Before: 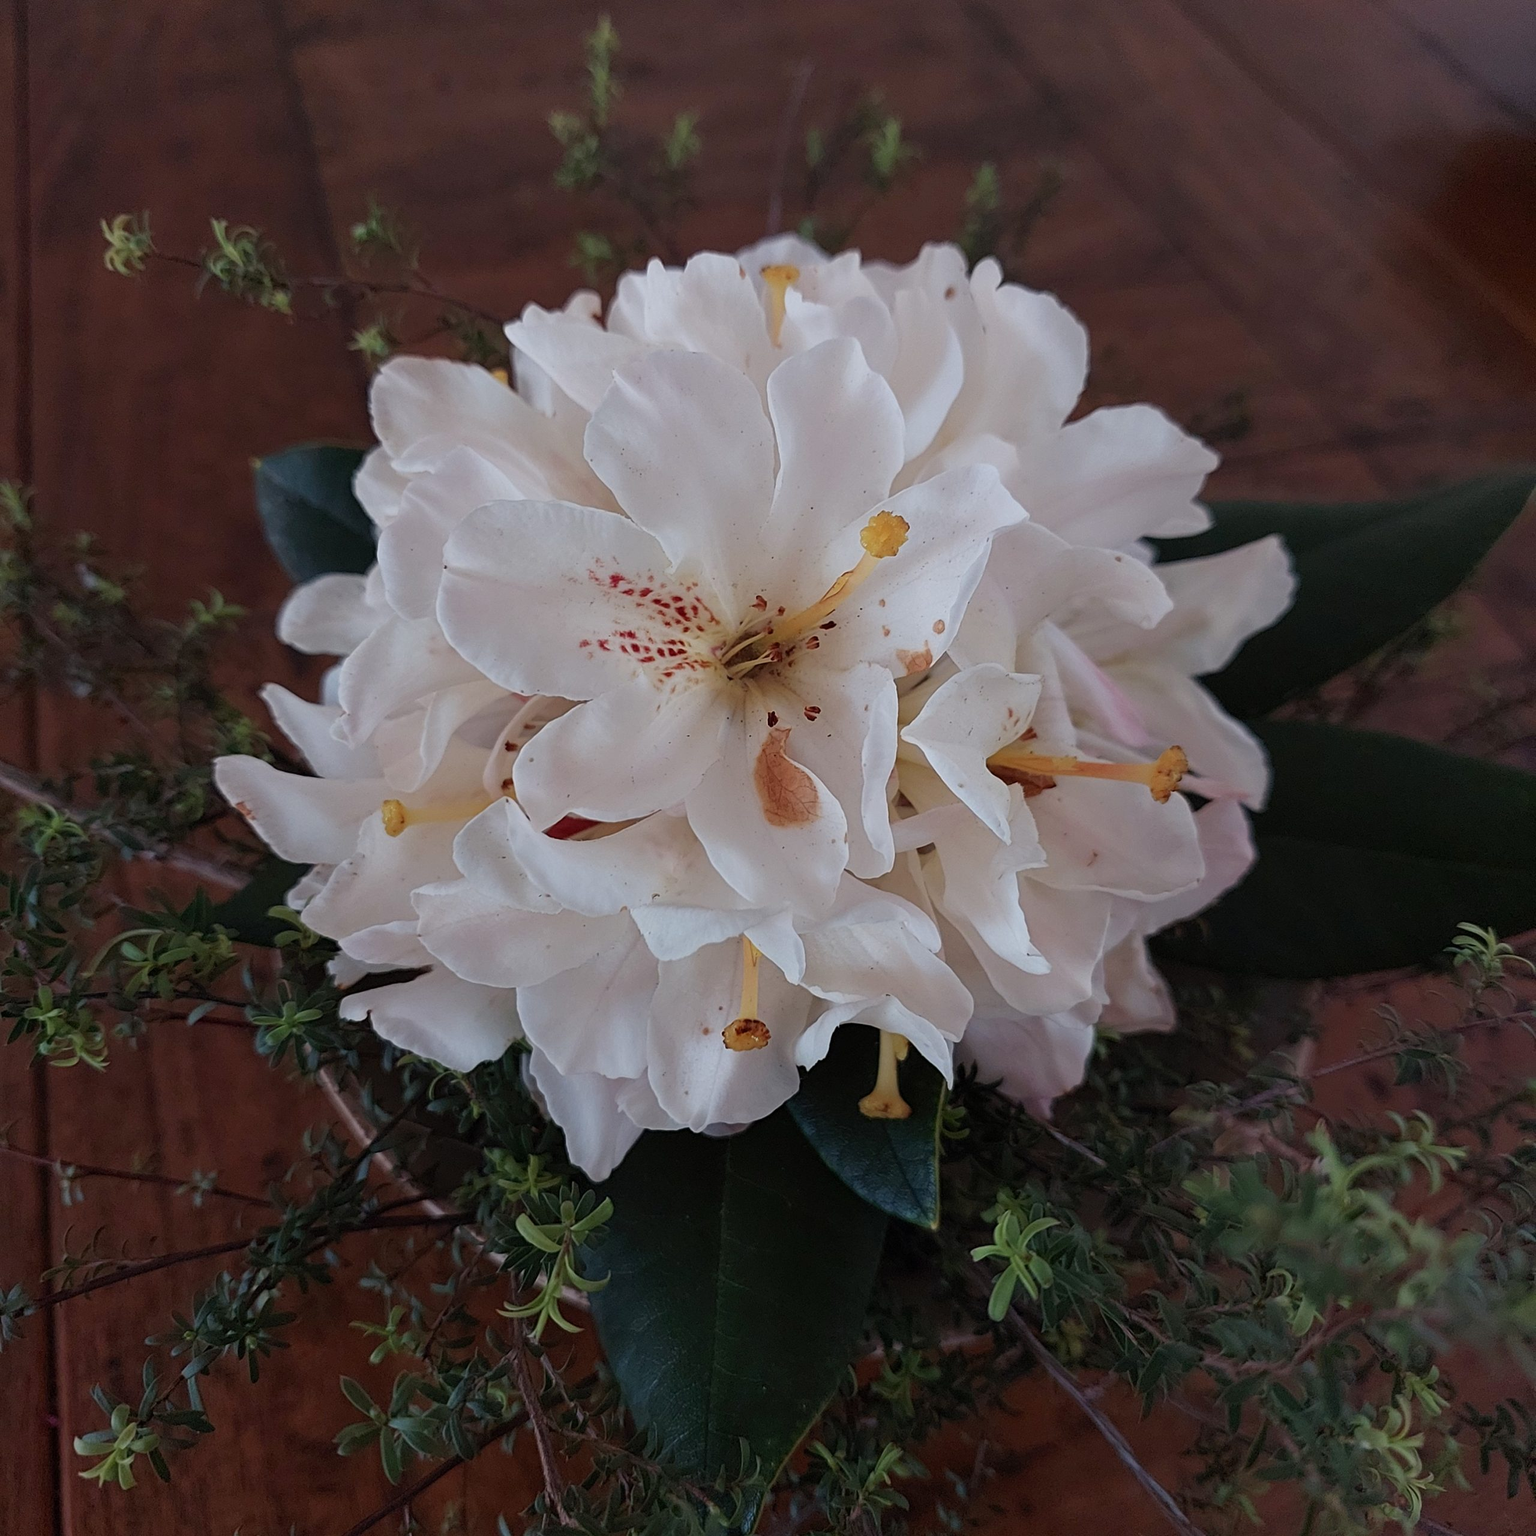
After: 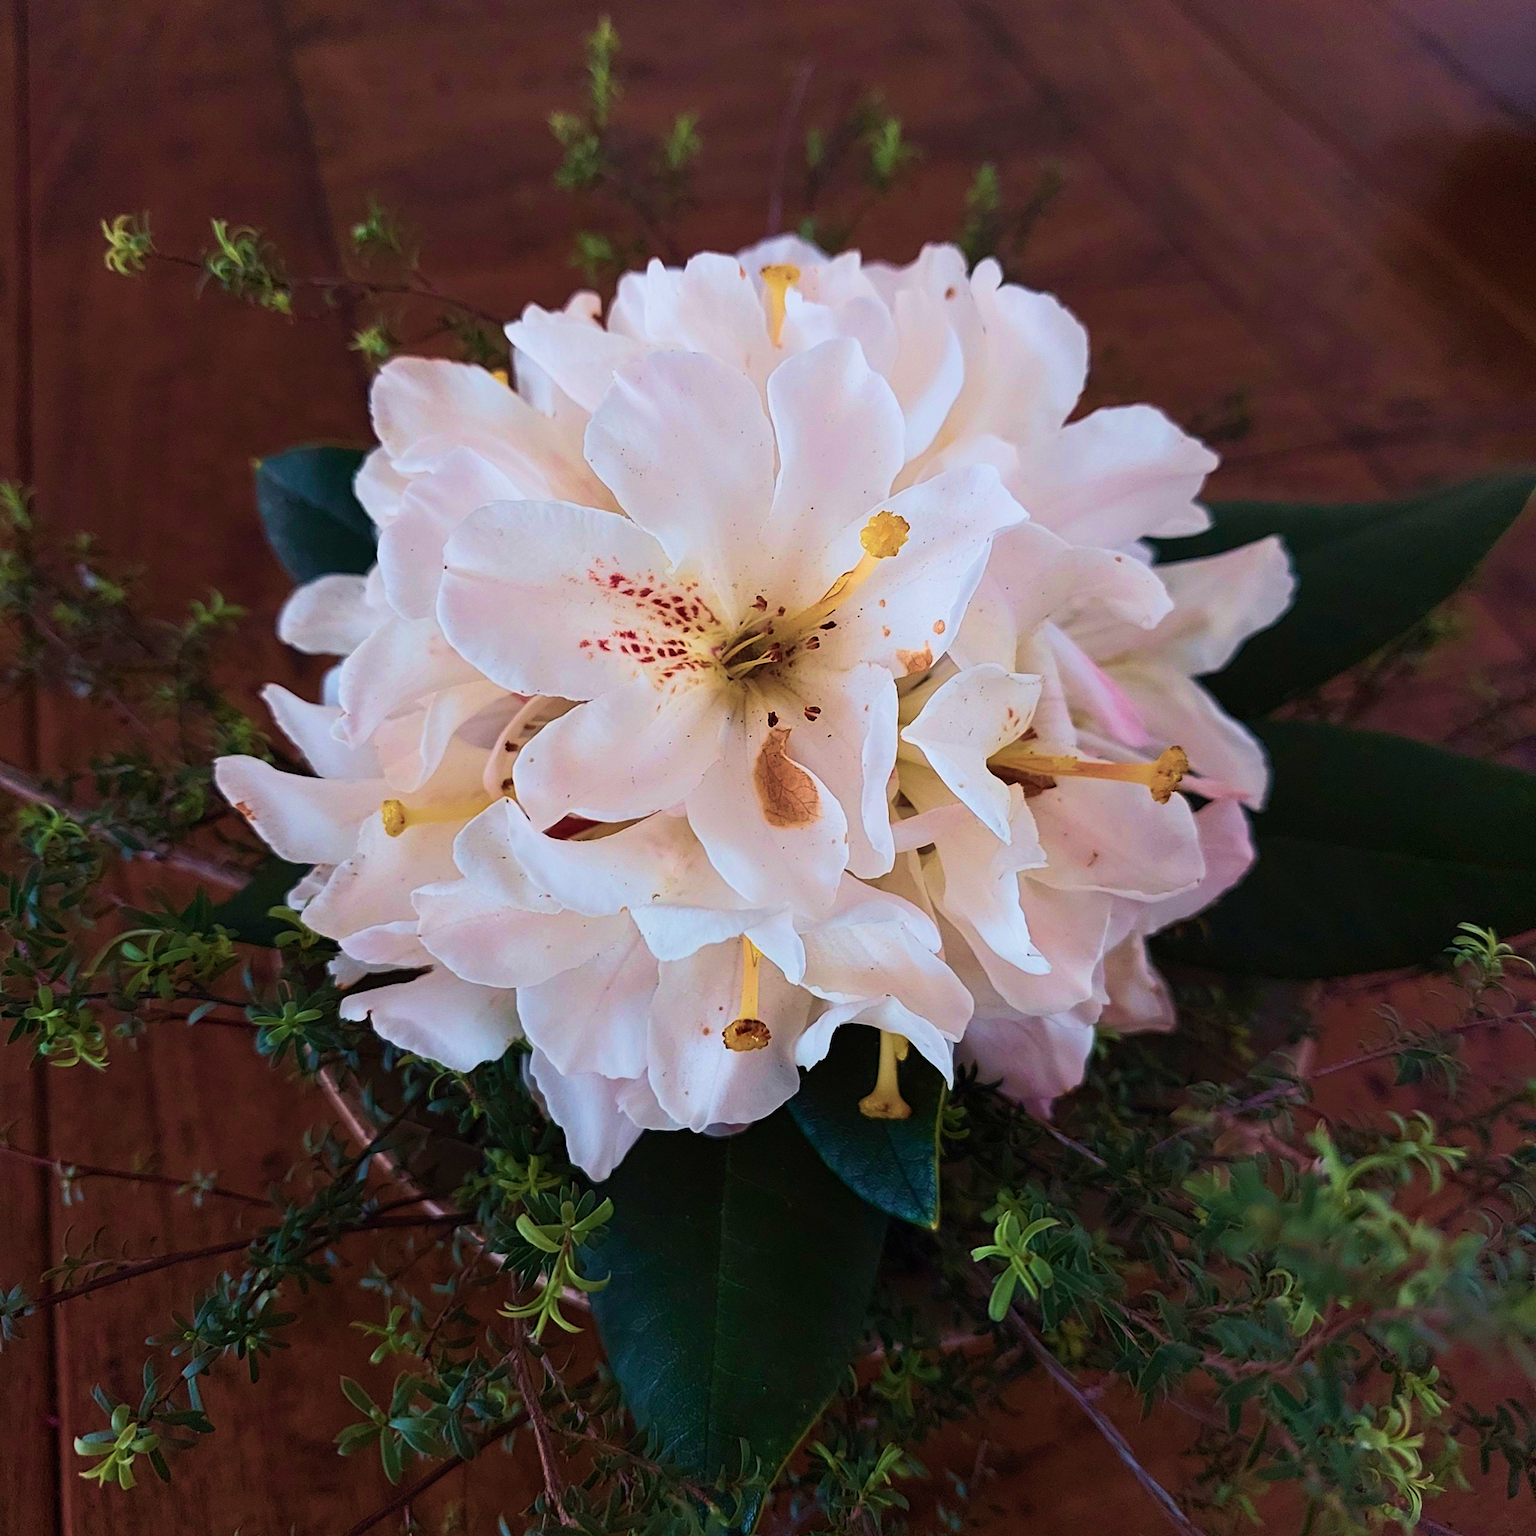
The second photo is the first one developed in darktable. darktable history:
velvia: strength 75%
tone equalizer: -8 EV 0.003 EV, -7 EV -0.042 EV, -6 EV 0.011 EV, -5 EV 0.034 EV, -4 EV 0.299 EV, -3 EV 0.647 EV, -2 EV 0.592 EV, -1 EV 0.207 EV, +0 EV 0.027 EV, edges refinement/feathering 500, mask exposure compensation -1.57 EV, preserve details no
